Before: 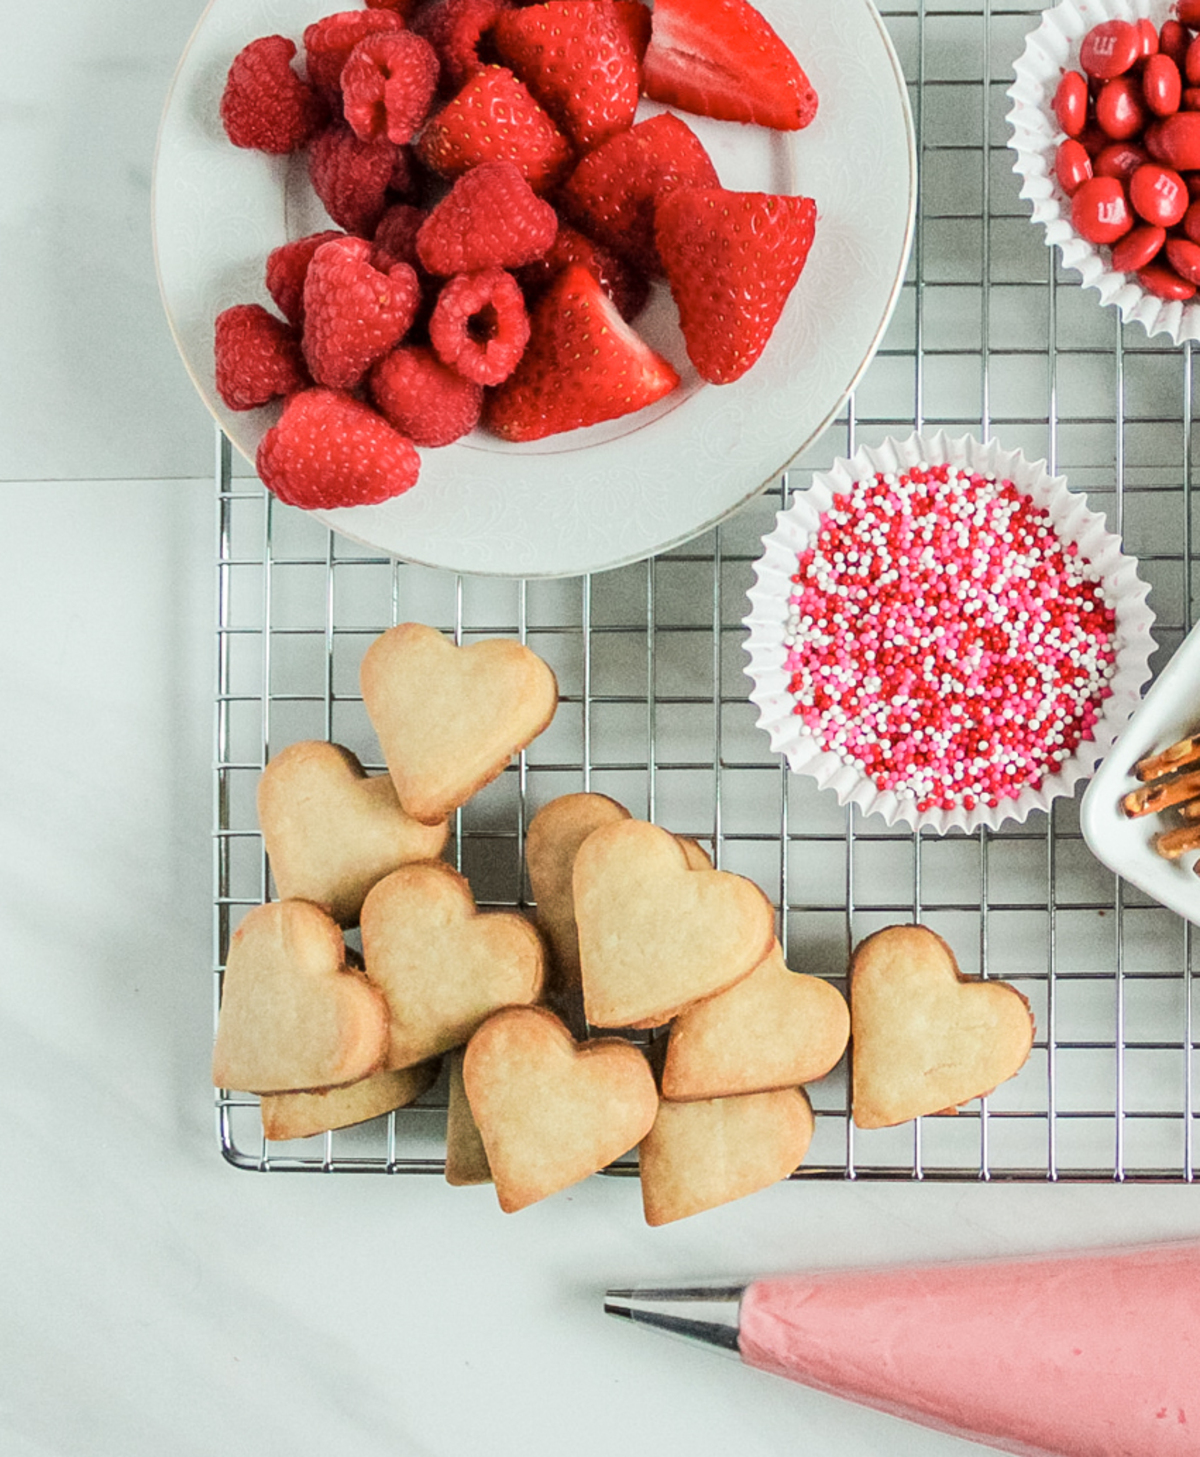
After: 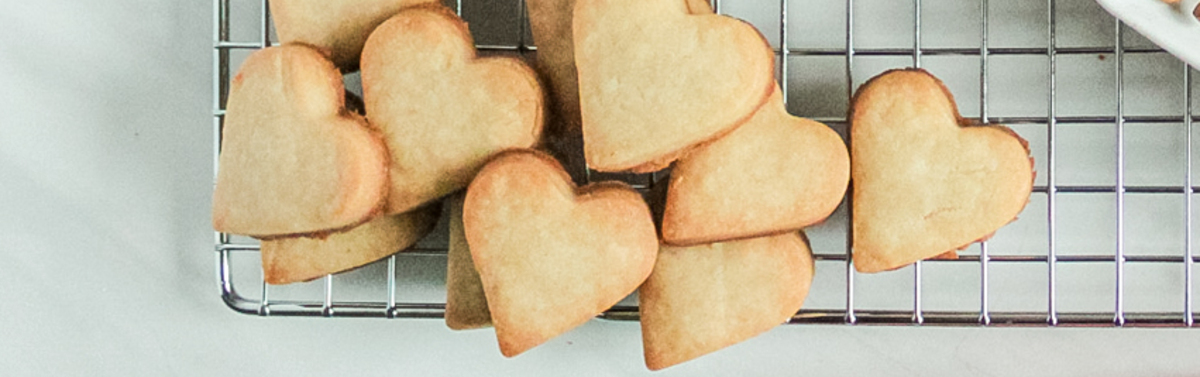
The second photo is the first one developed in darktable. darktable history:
crop and rotate: top 58.79%, bottom 15.329%
tone equalizer: edges refinement/feathering 500, mask exposure compensation -1.57 EV, preserve details no
